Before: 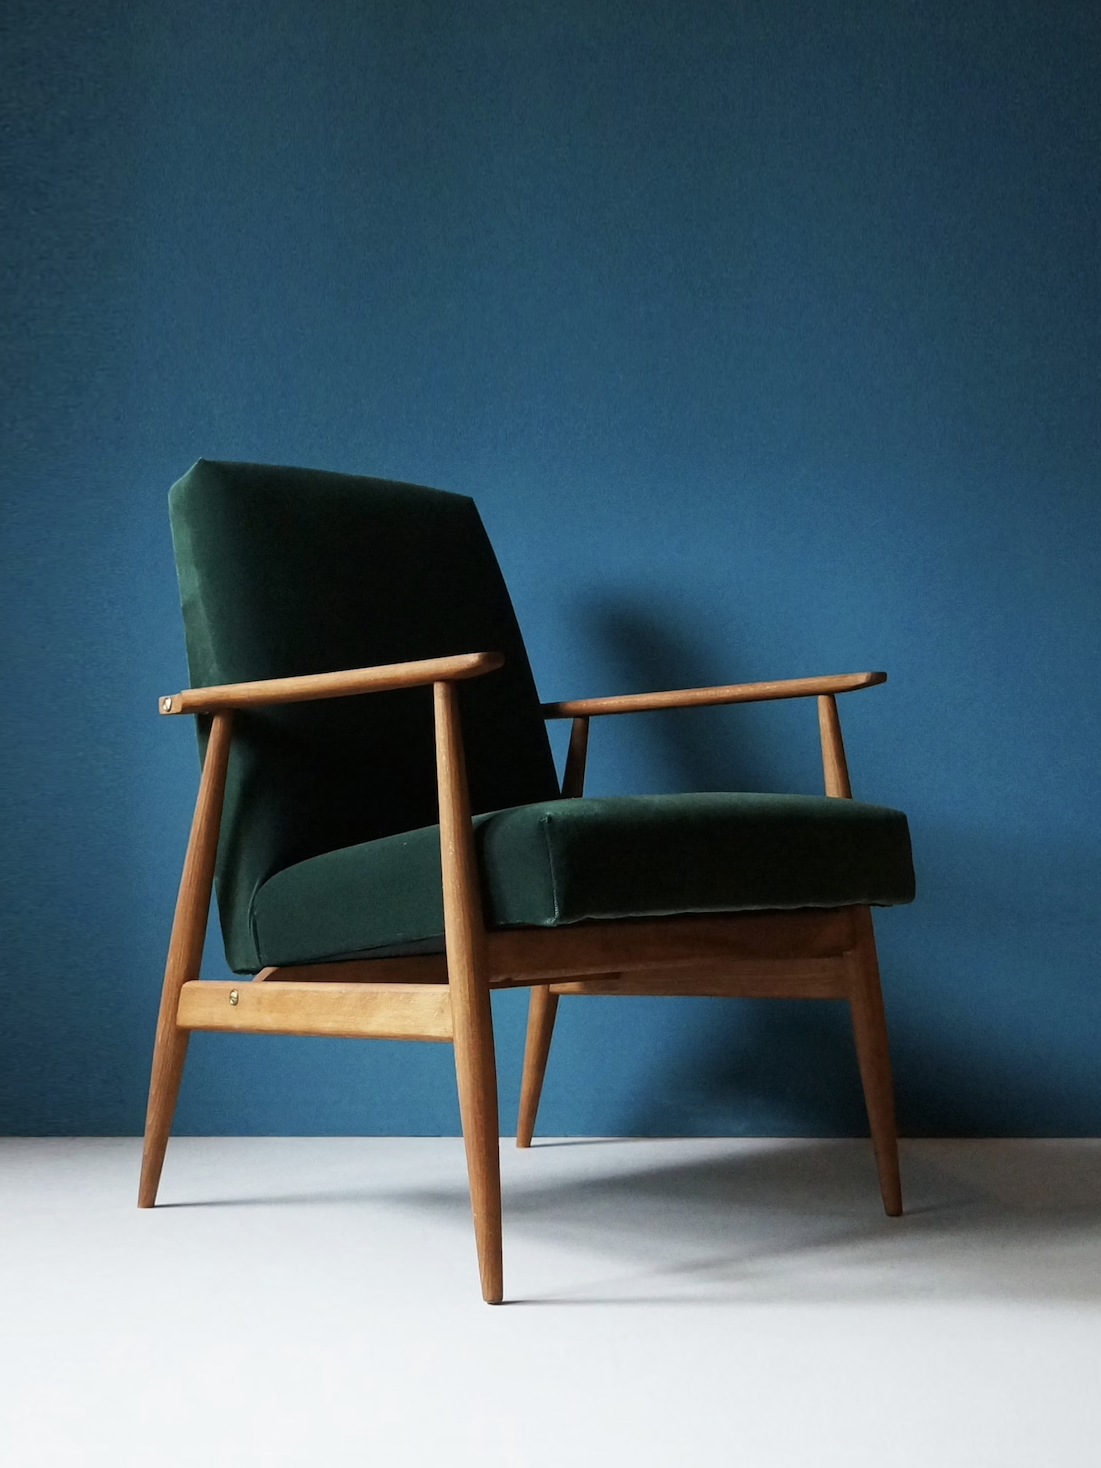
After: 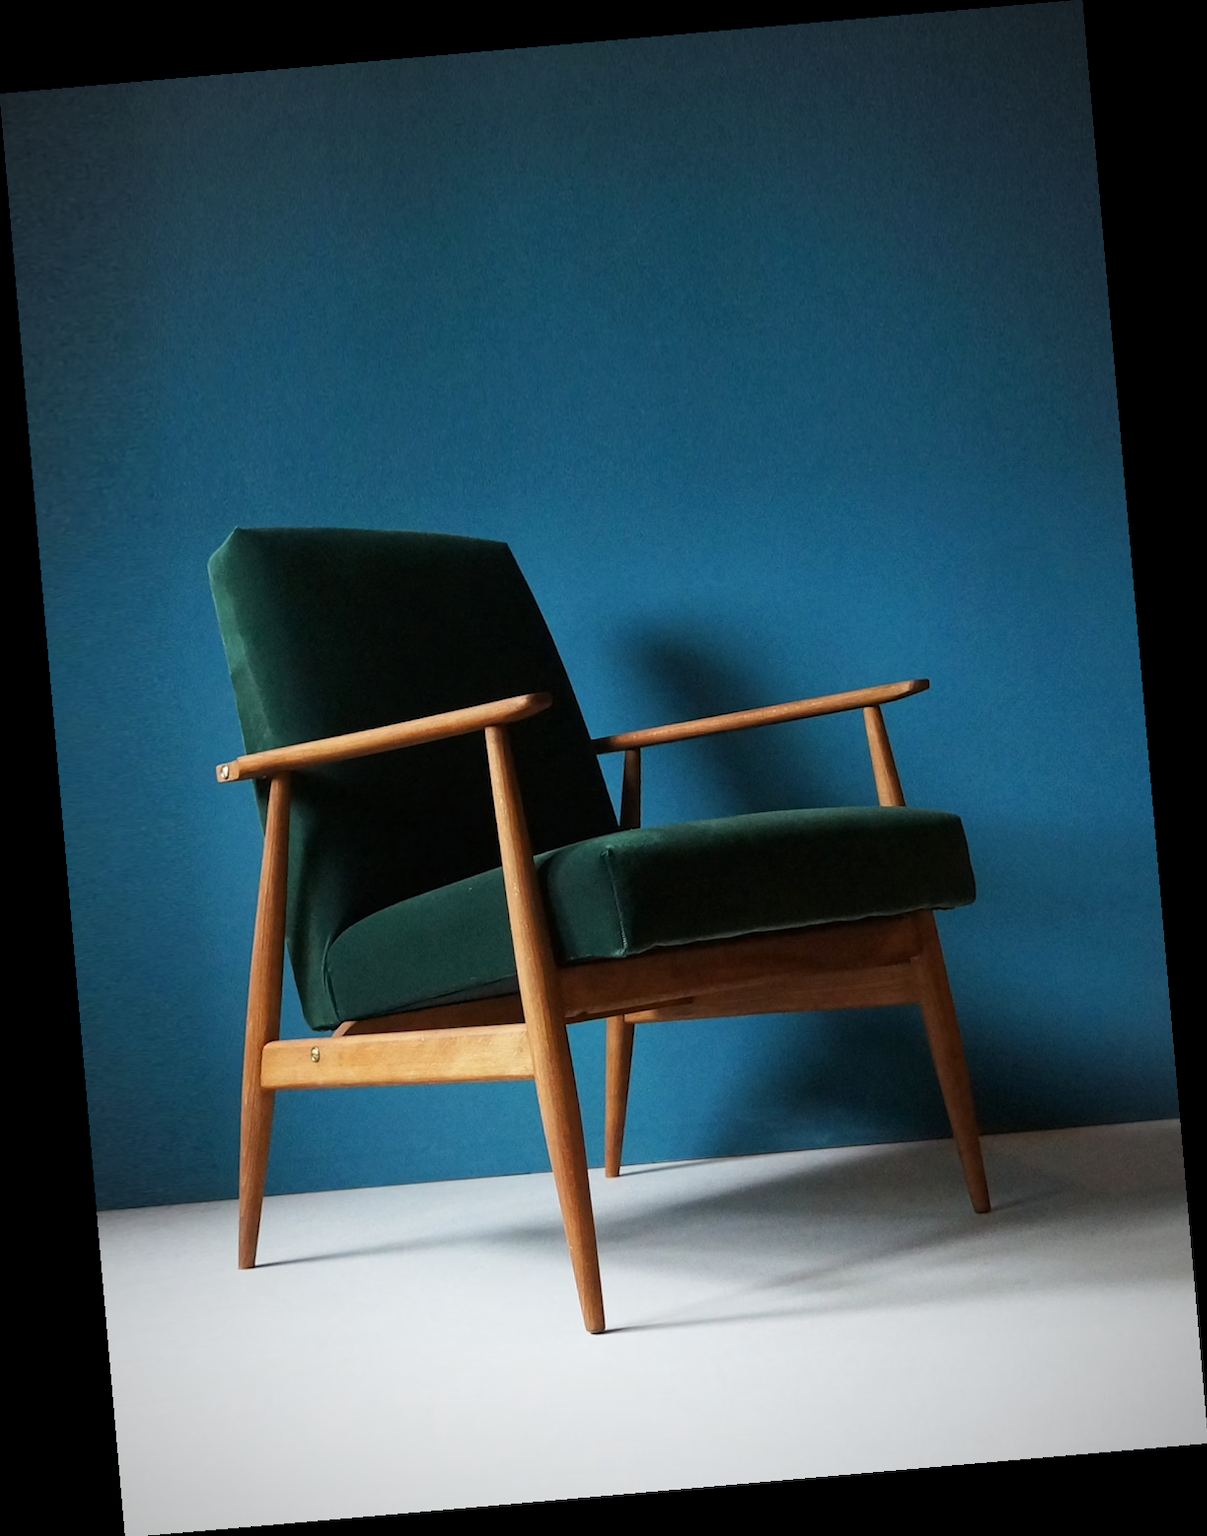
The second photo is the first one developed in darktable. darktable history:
vignetting: fall-off start 71.74%
rotate and perspective: rotation -4.98°, automatic cropping off
